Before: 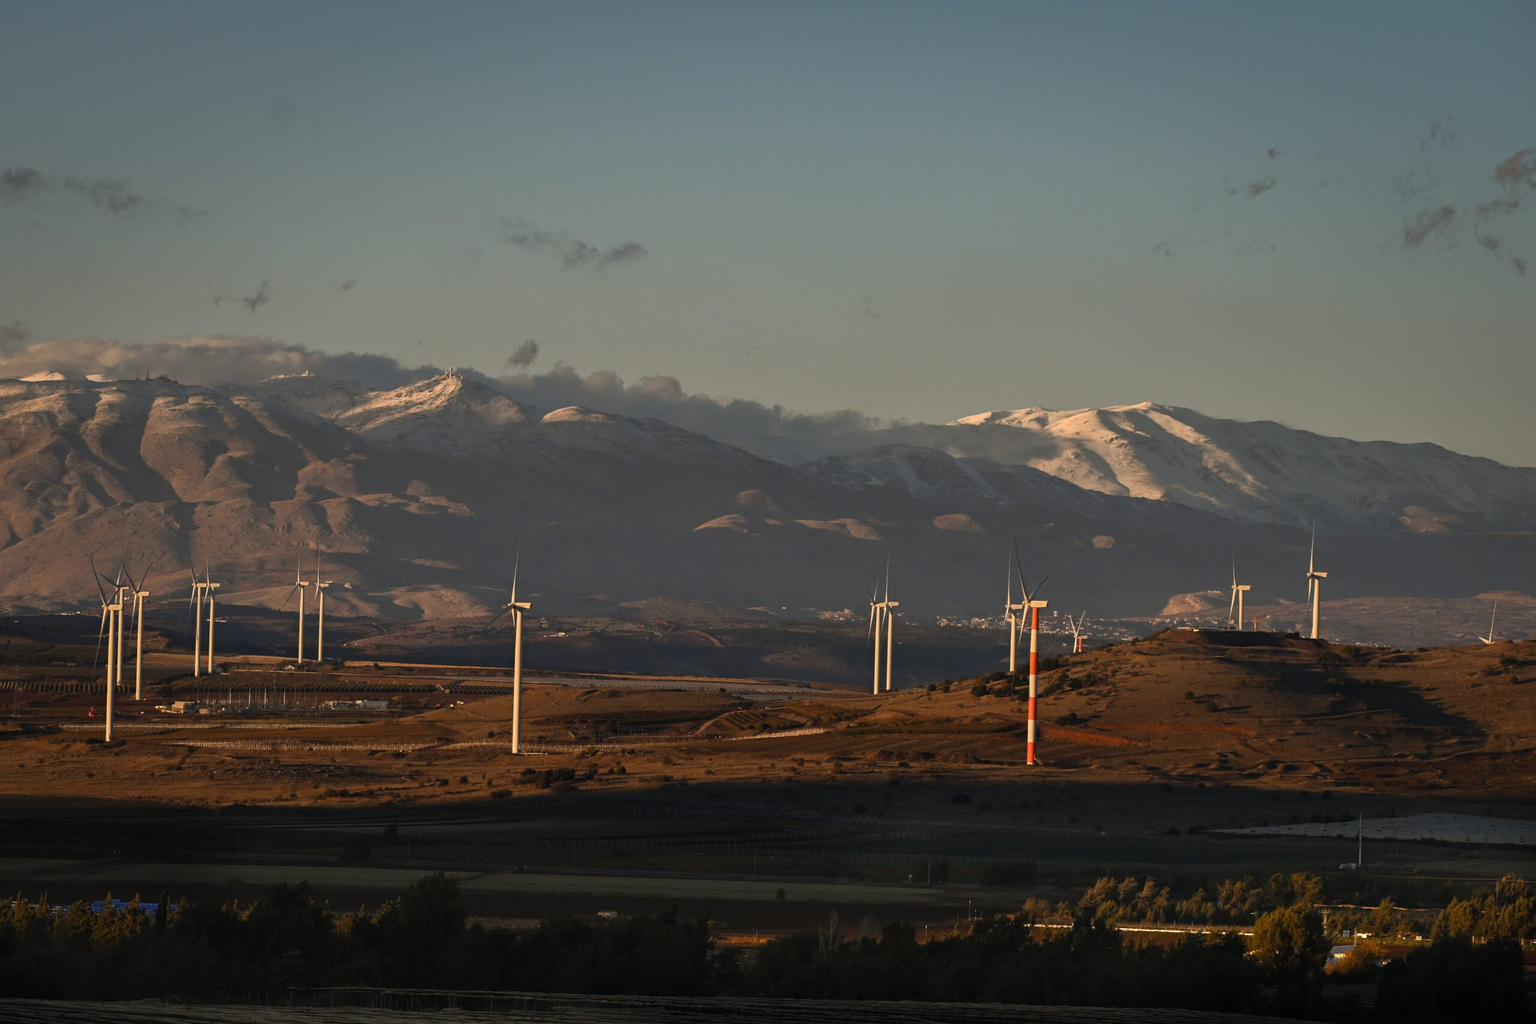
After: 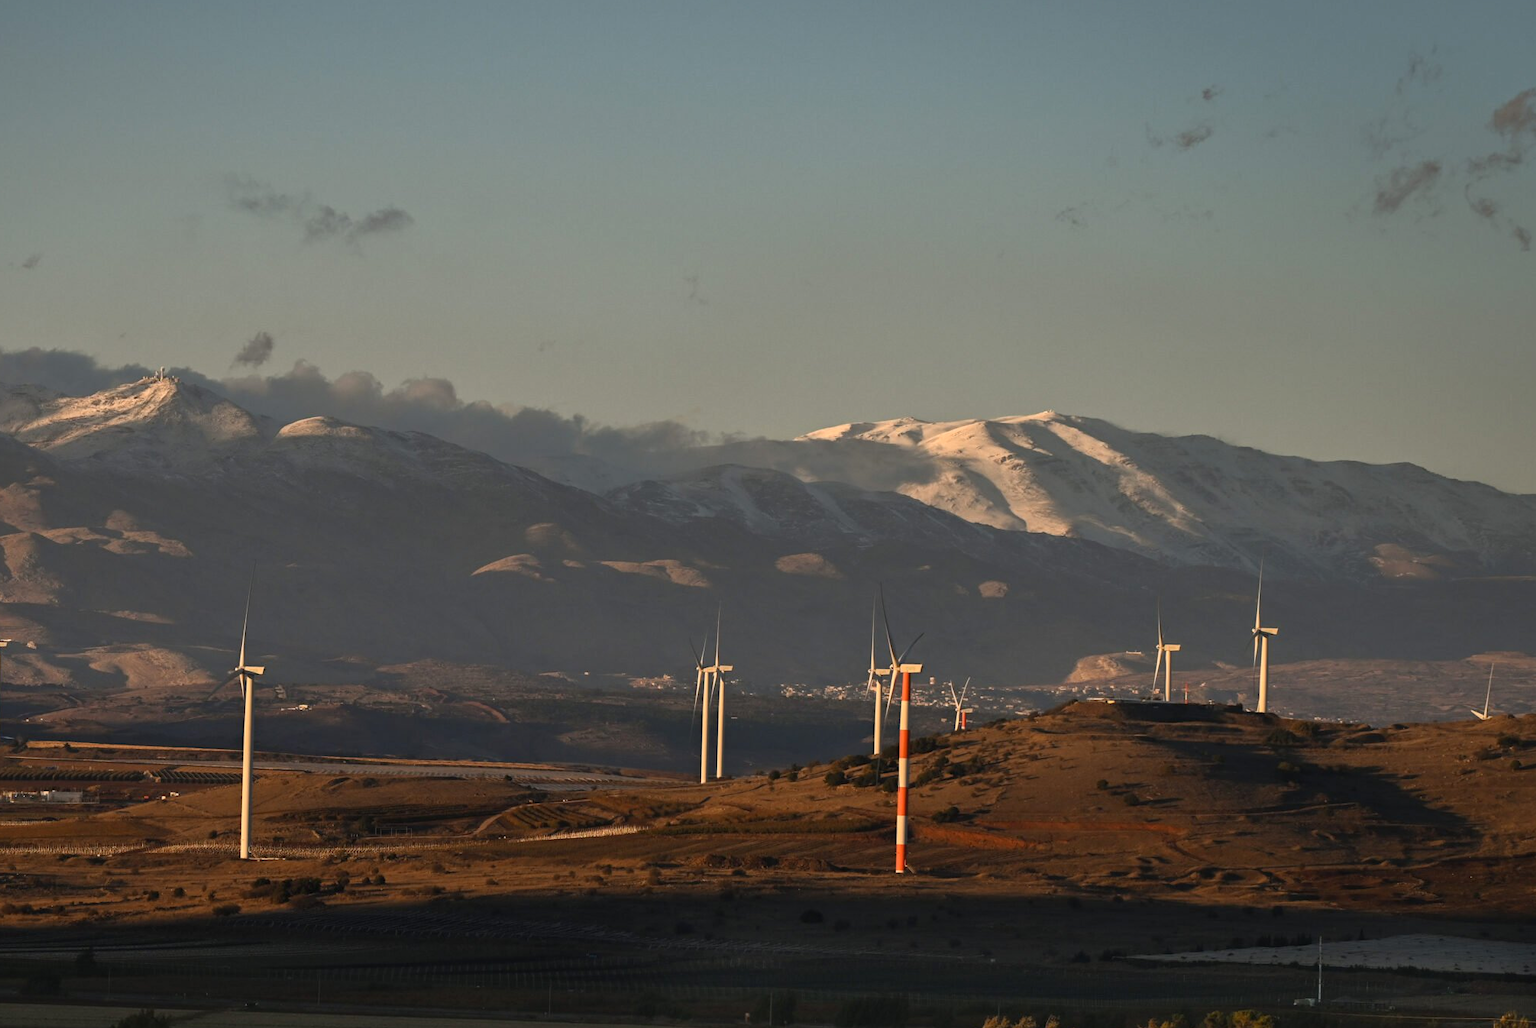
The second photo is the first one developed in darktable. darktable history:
exposure: exposure 0.165 EV, compensate highlight preservation false
crop and rotate: left 21.075%, top 7.741%, right 0.363%, bottom 13.3%
